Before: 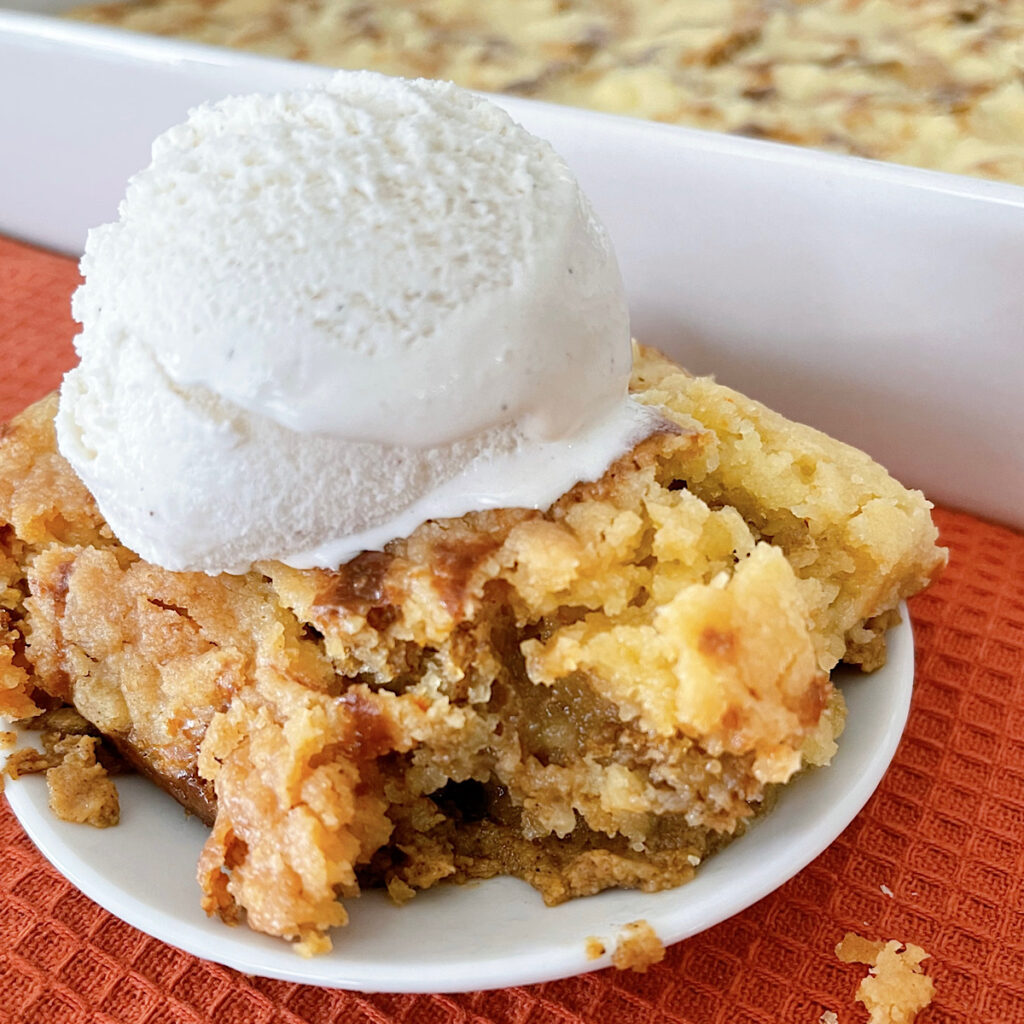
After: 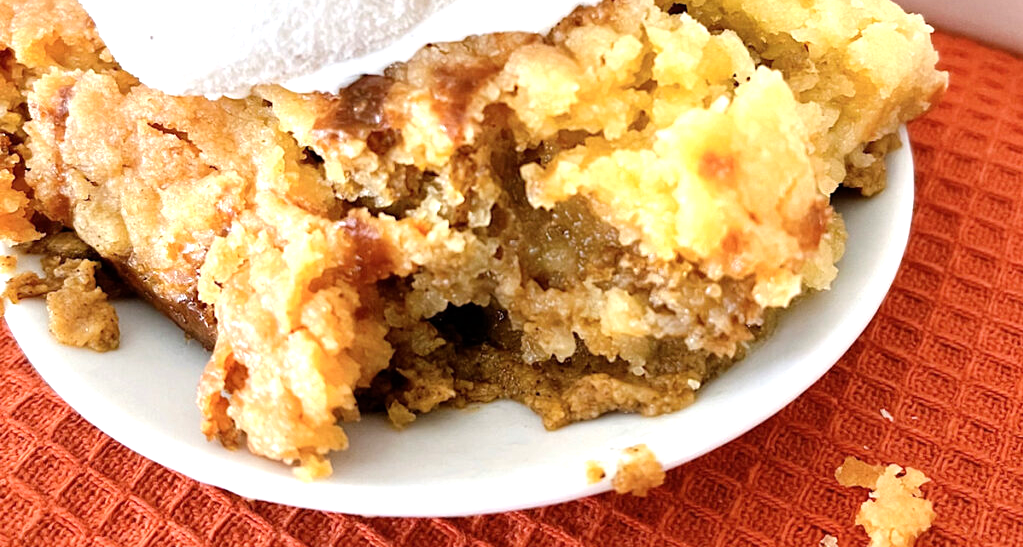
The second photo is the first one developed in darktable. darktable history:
tone equalizer: -8 EV -0.734 EV, -7 EV -0.684 EV, -6 EV -0.605 EV, -5 EV -0.378 EV, -3 EV 0.376 EV, -2 EV 0.6 EV, -1 EV 0.699 EV, +0 EV 0.766 EV
crop and rotate: top 46.491%, right 0.028%
